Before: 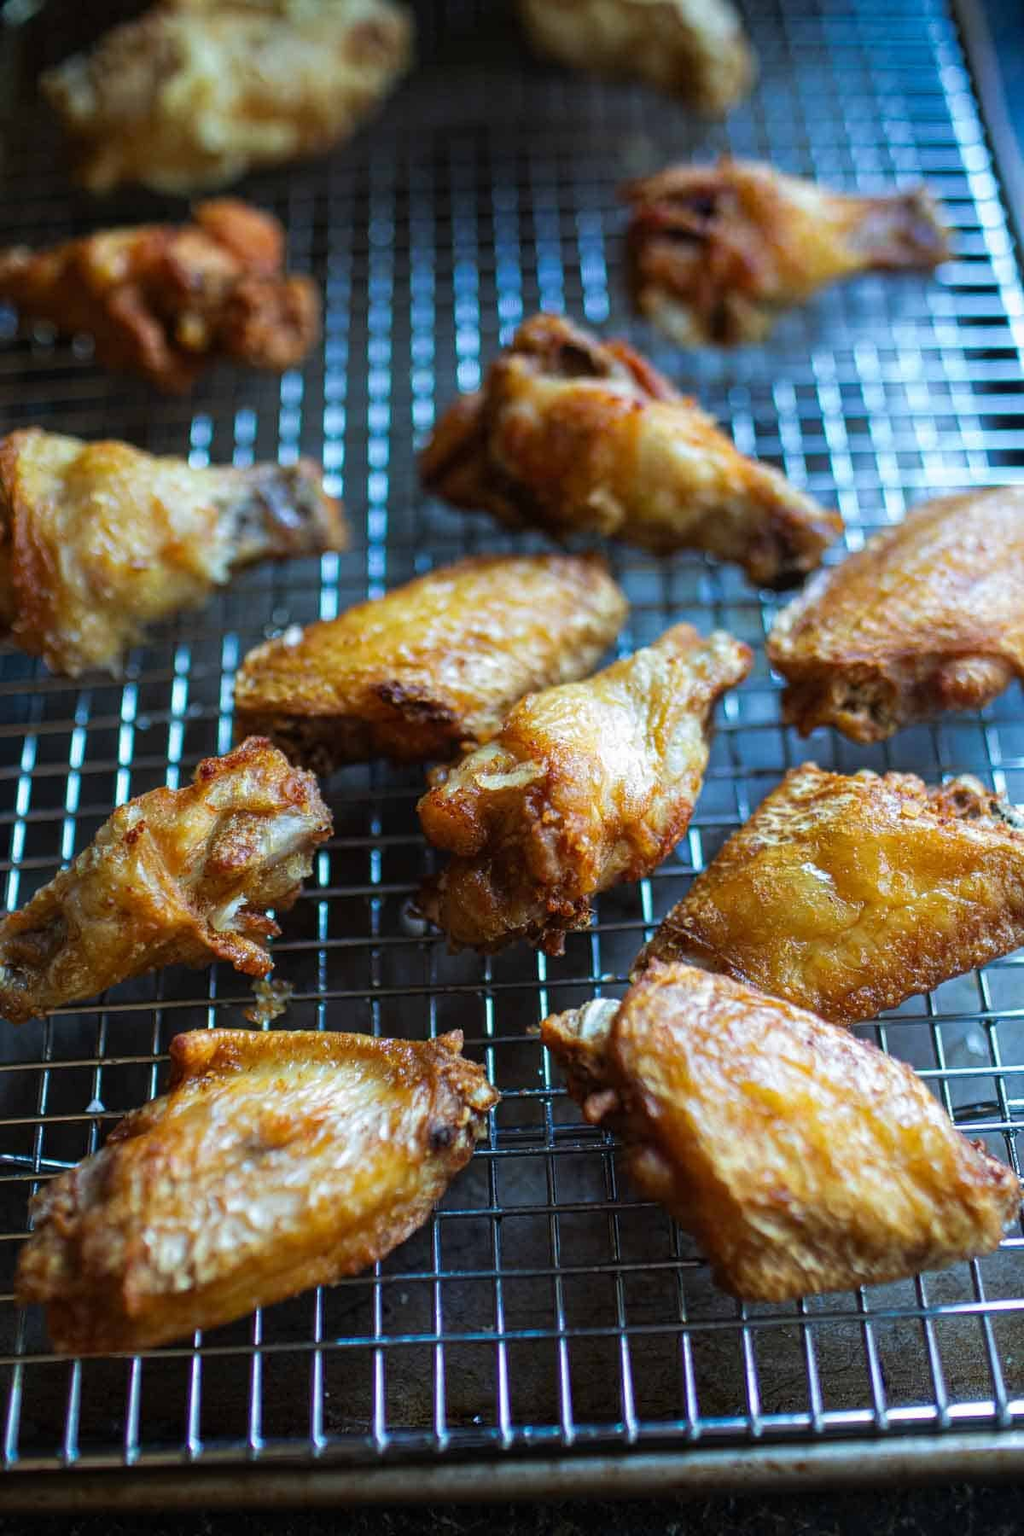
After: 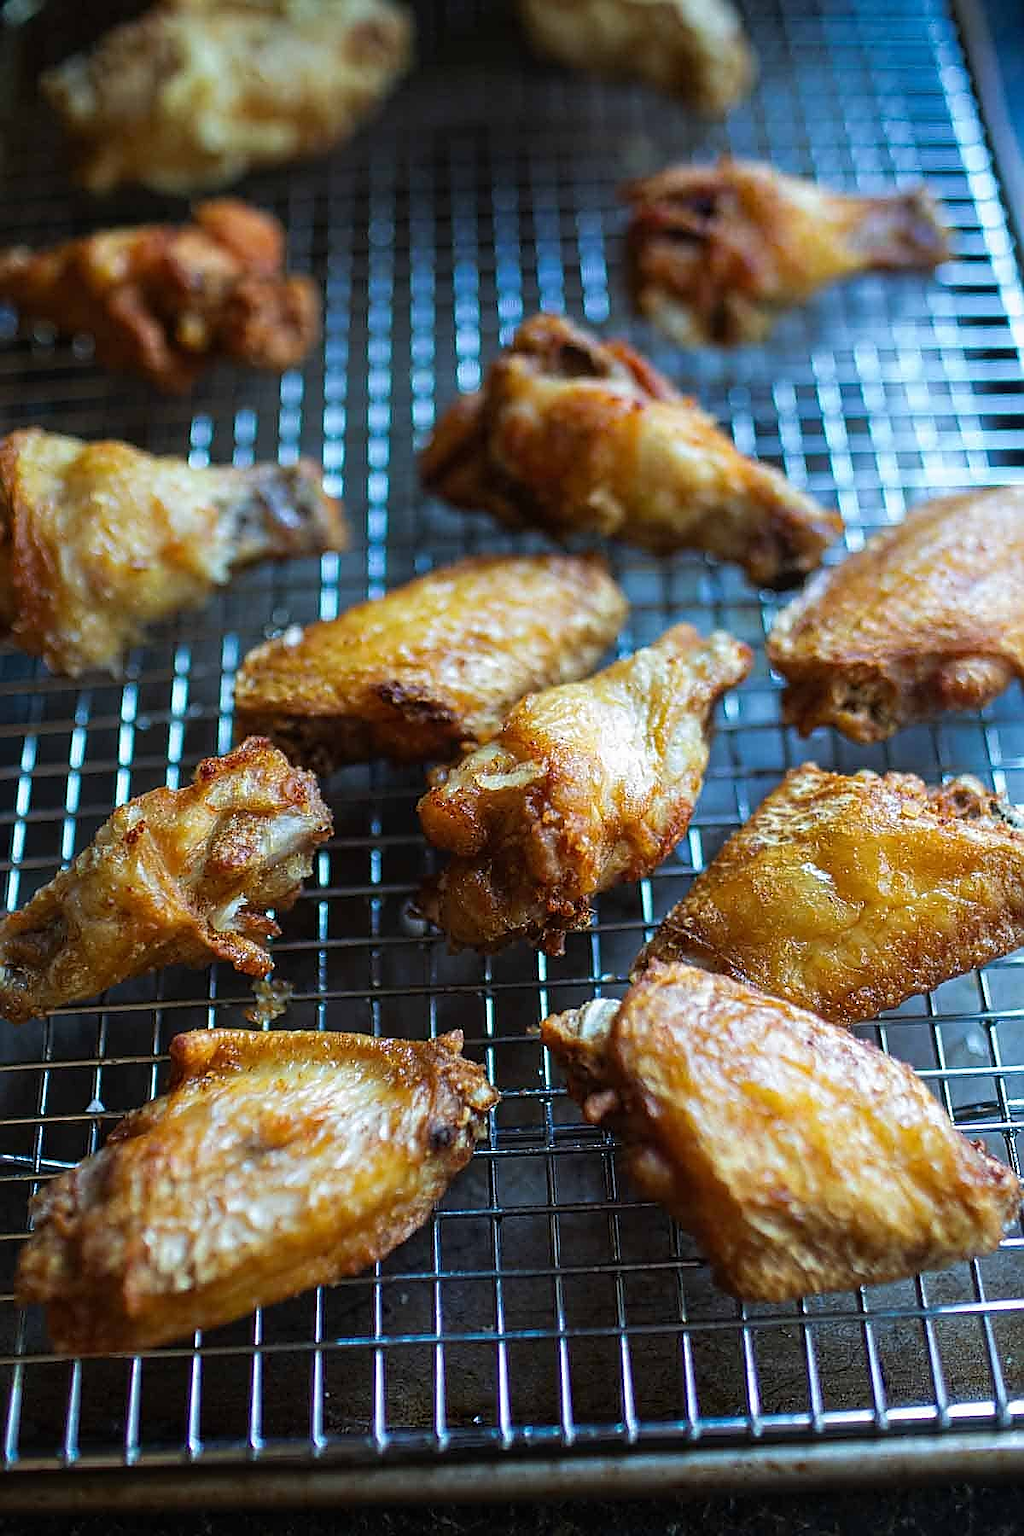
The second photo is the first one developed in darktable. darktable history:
sharpen: radius 1.387, amount 1.24, threshold 0.78
